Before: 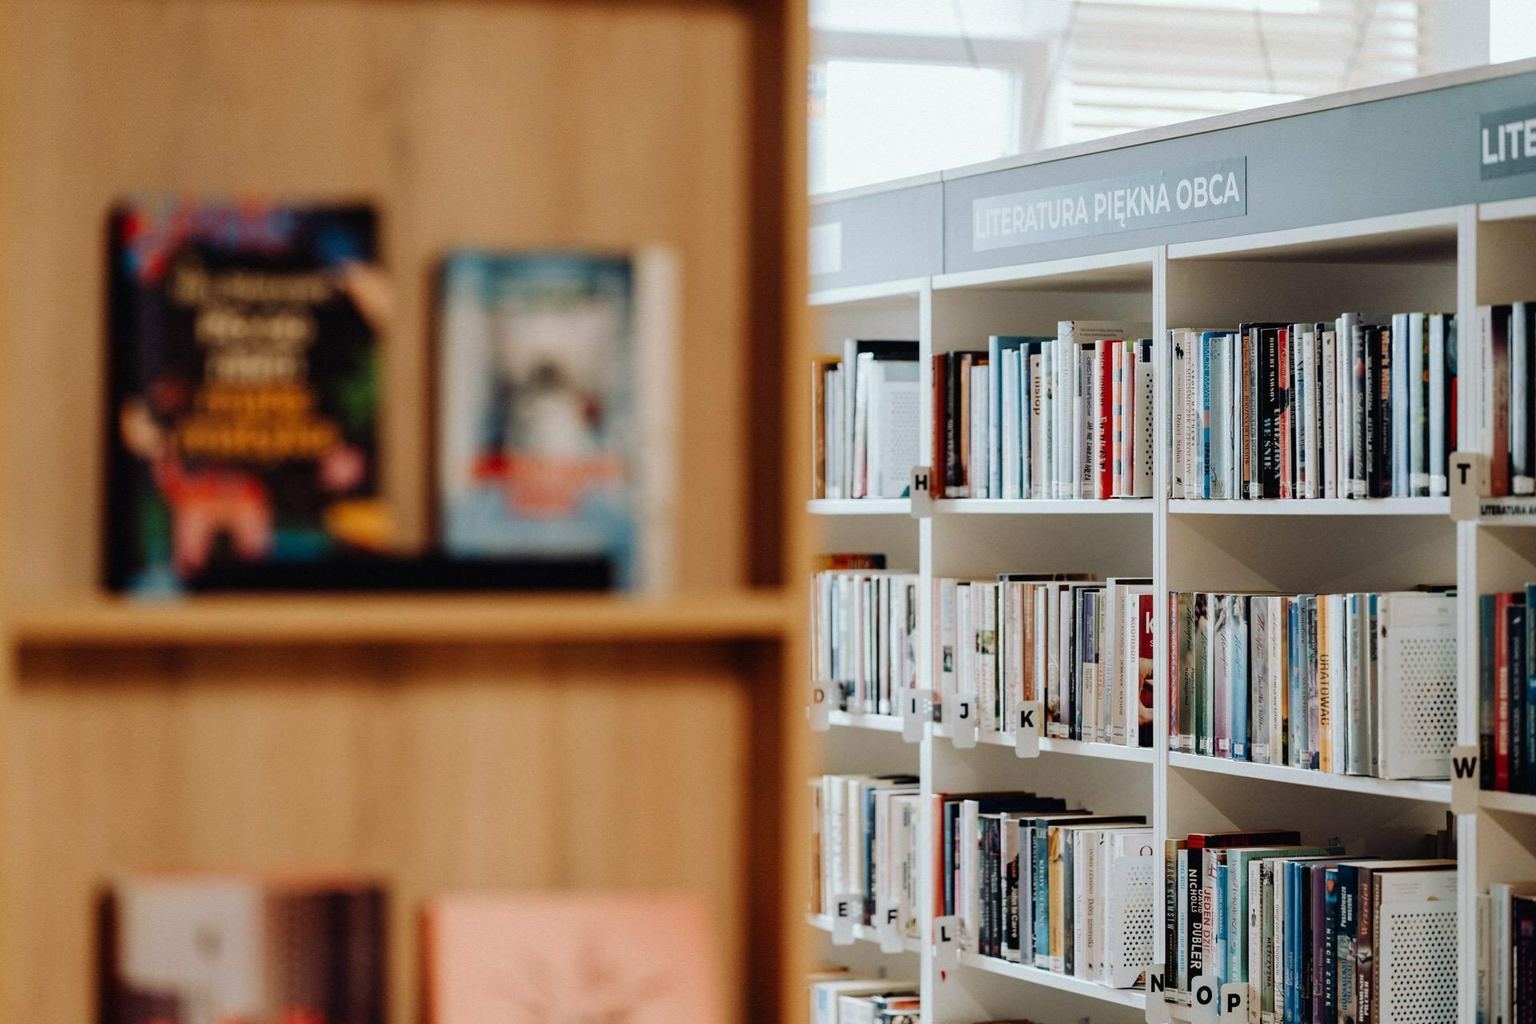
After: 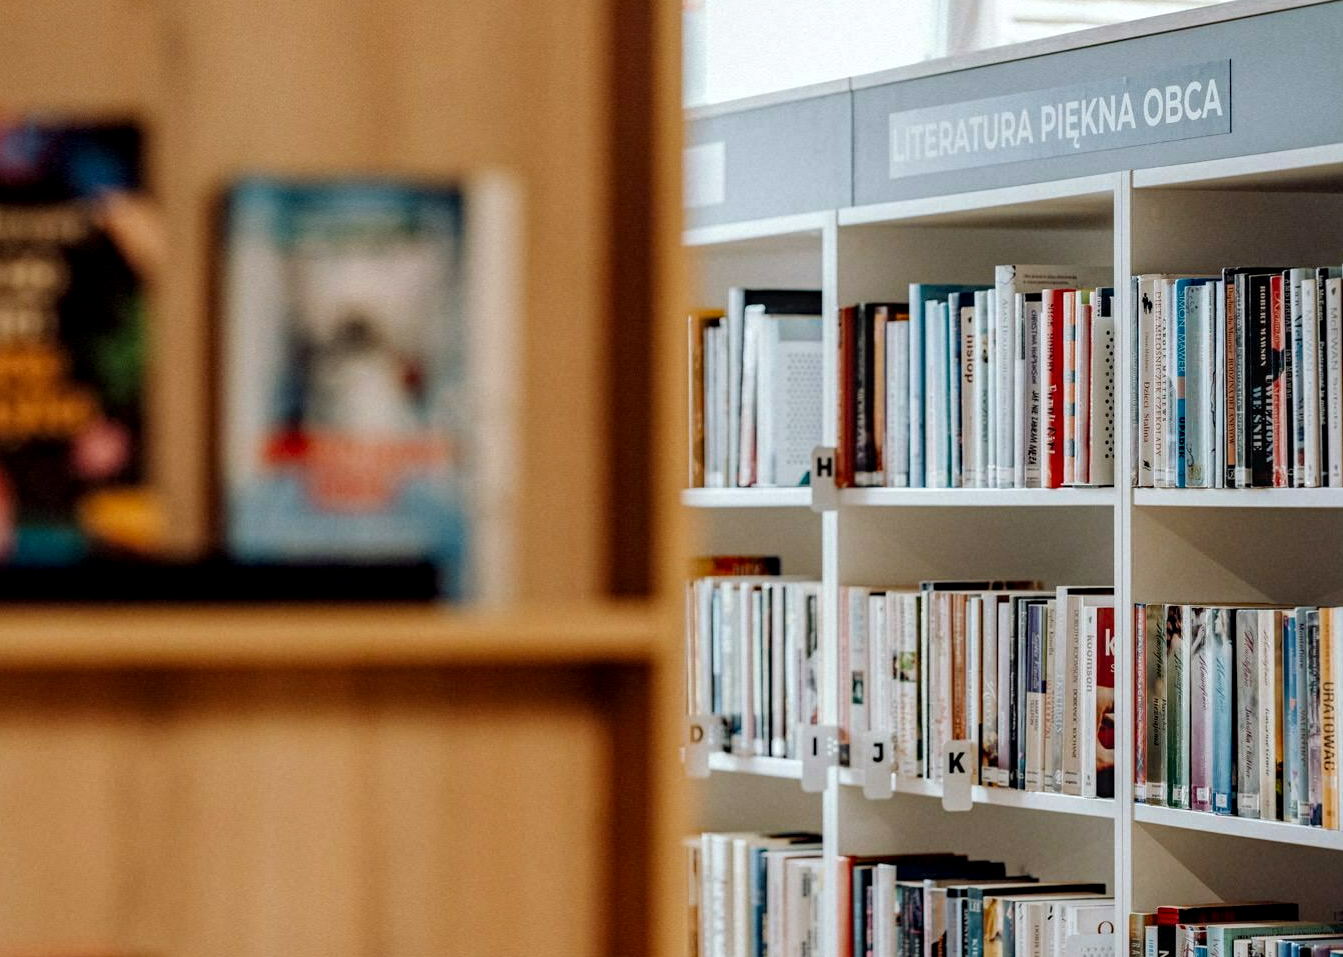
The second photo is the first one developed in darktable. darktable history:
local contrast: on, module defaults
crop and rotate: left 17.046%, top 10.659%, right 12.989%, bottom 14.553%
haze removal: compatibility mode true, adaptive false
